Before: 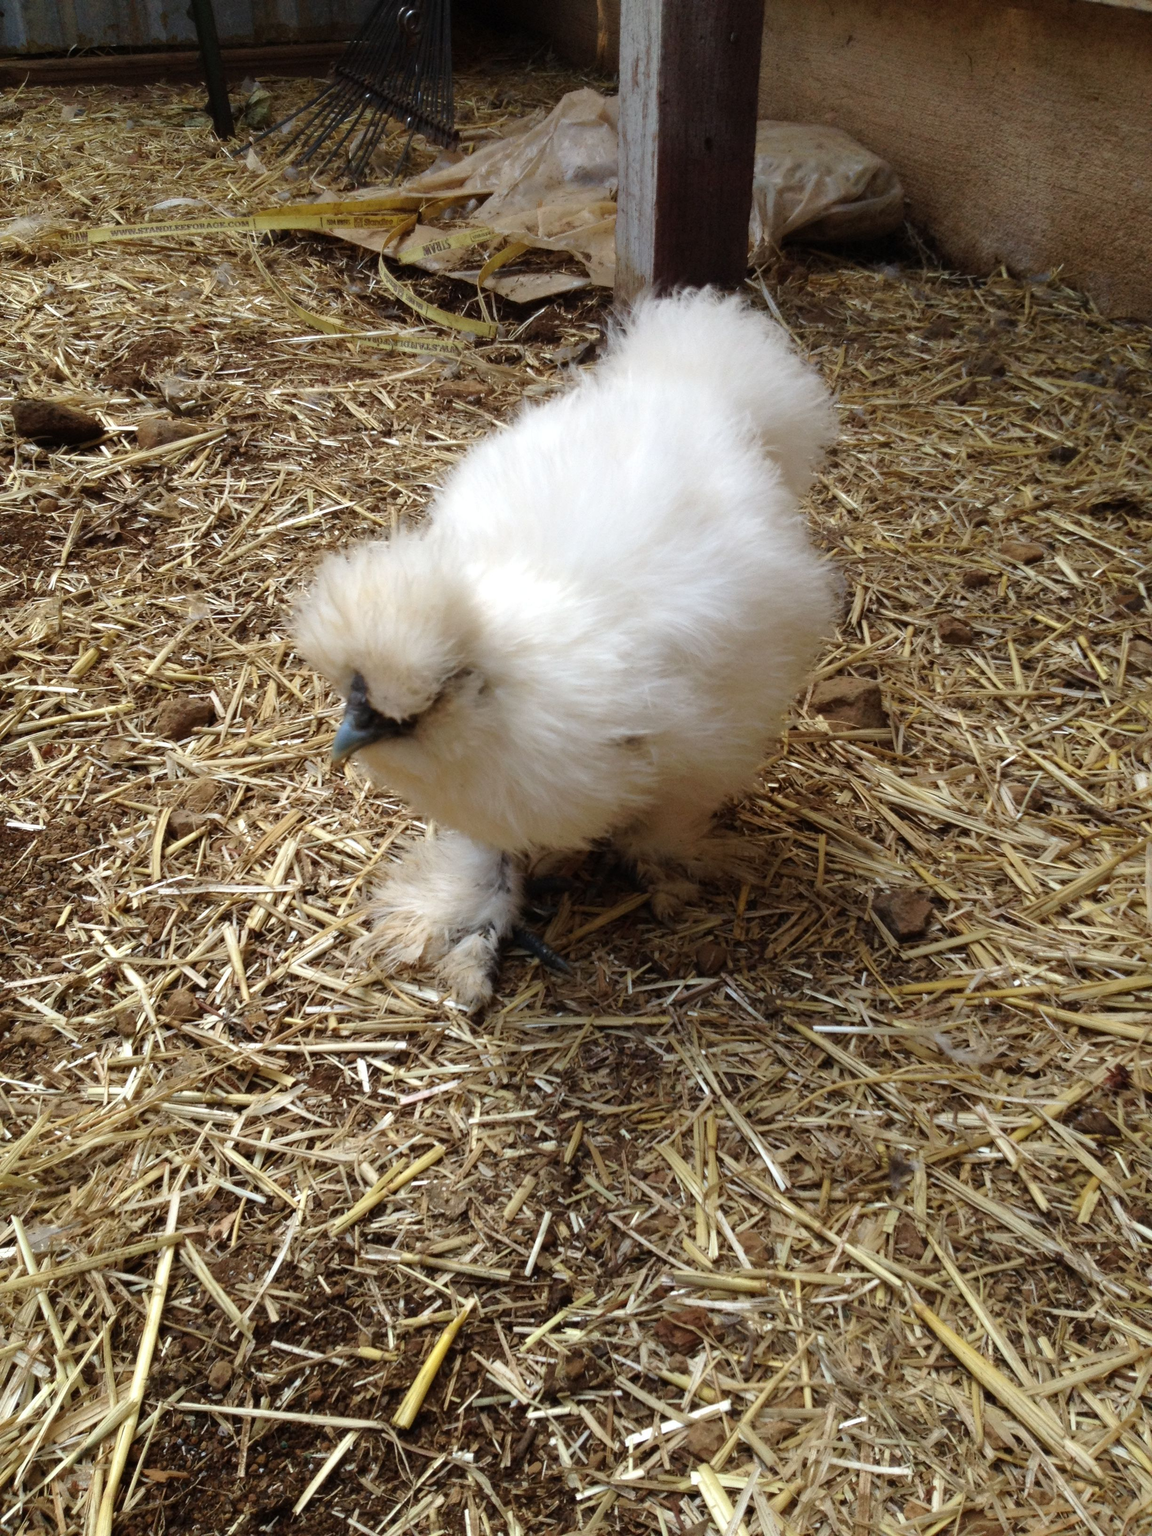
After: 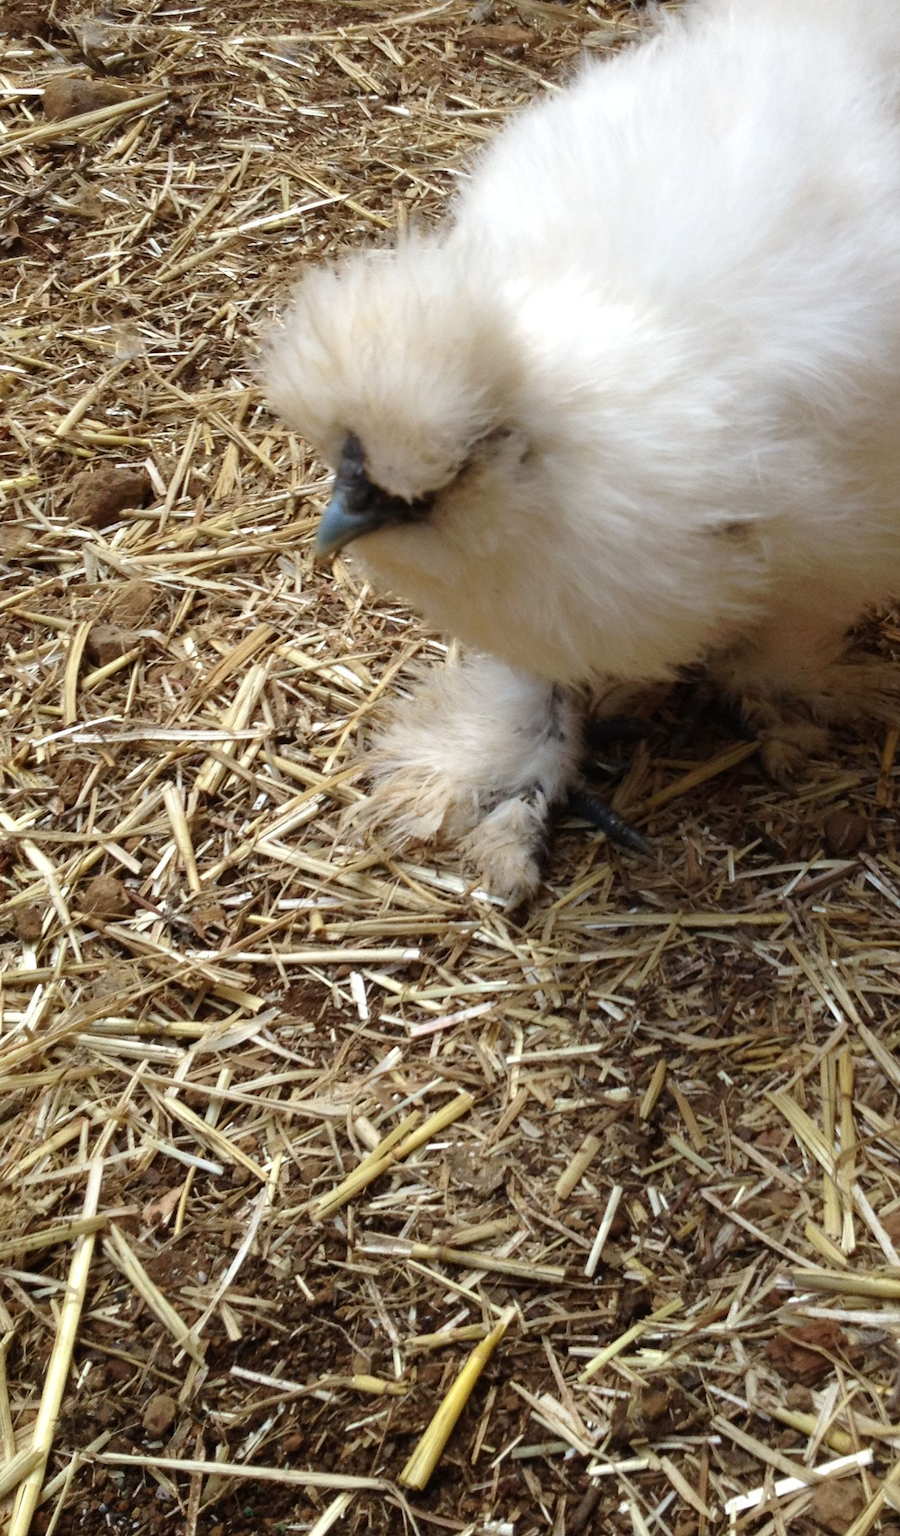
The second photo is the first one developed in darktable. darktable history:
crop: left 9.237%, top 23.652%, right 34.767%, bottom 4.777%
